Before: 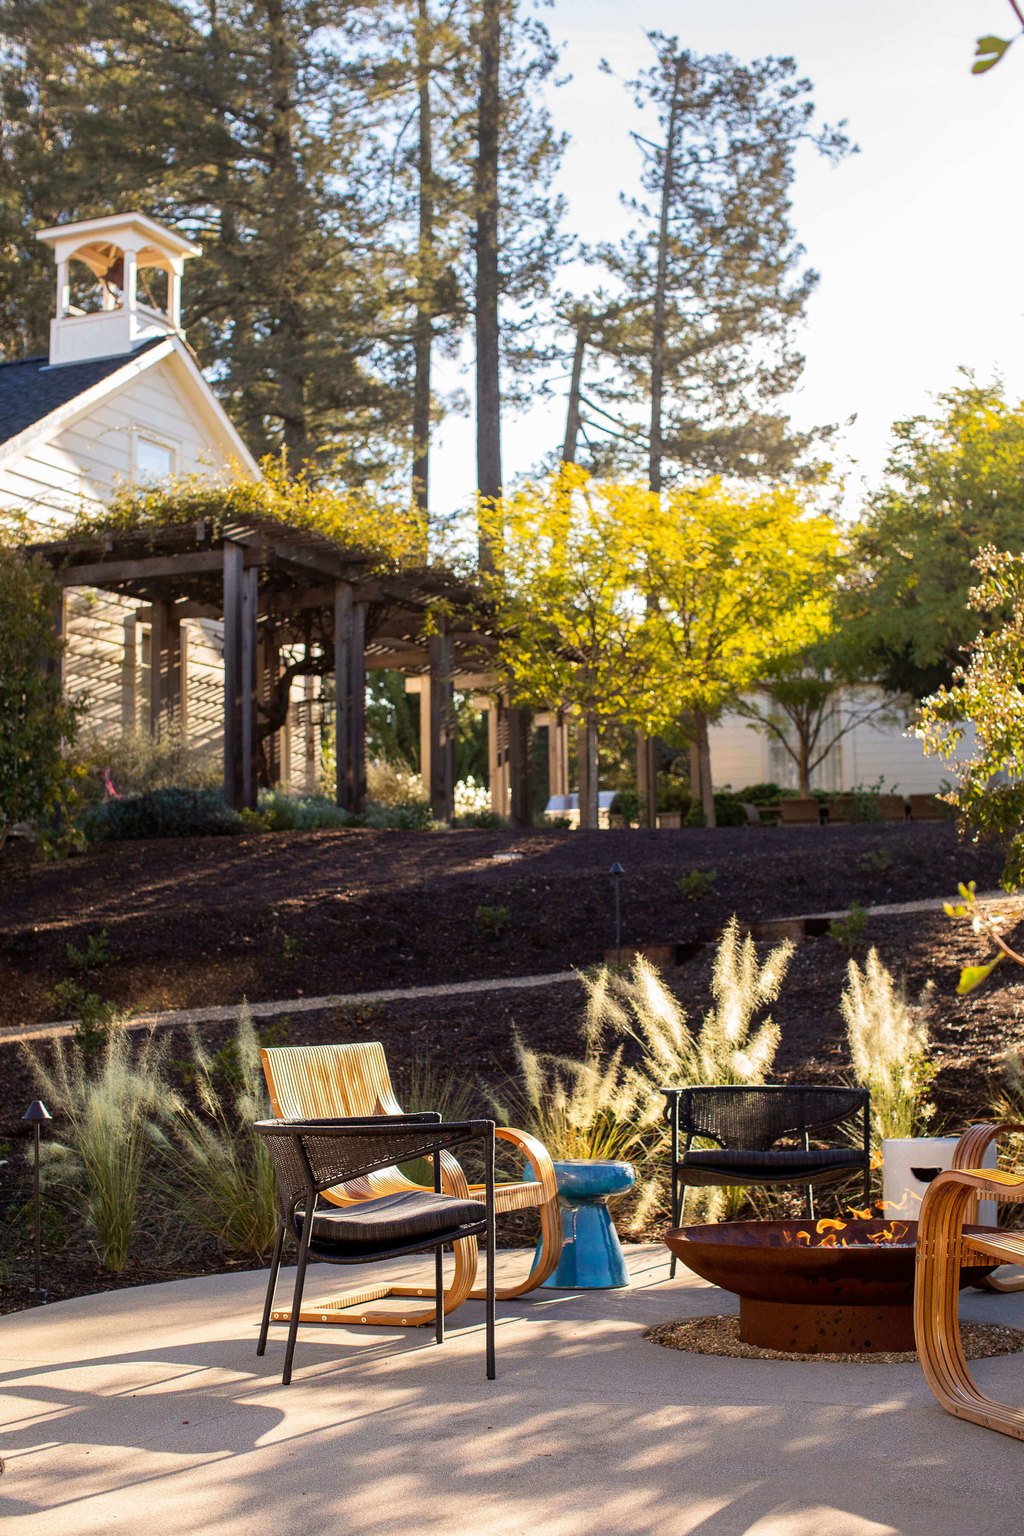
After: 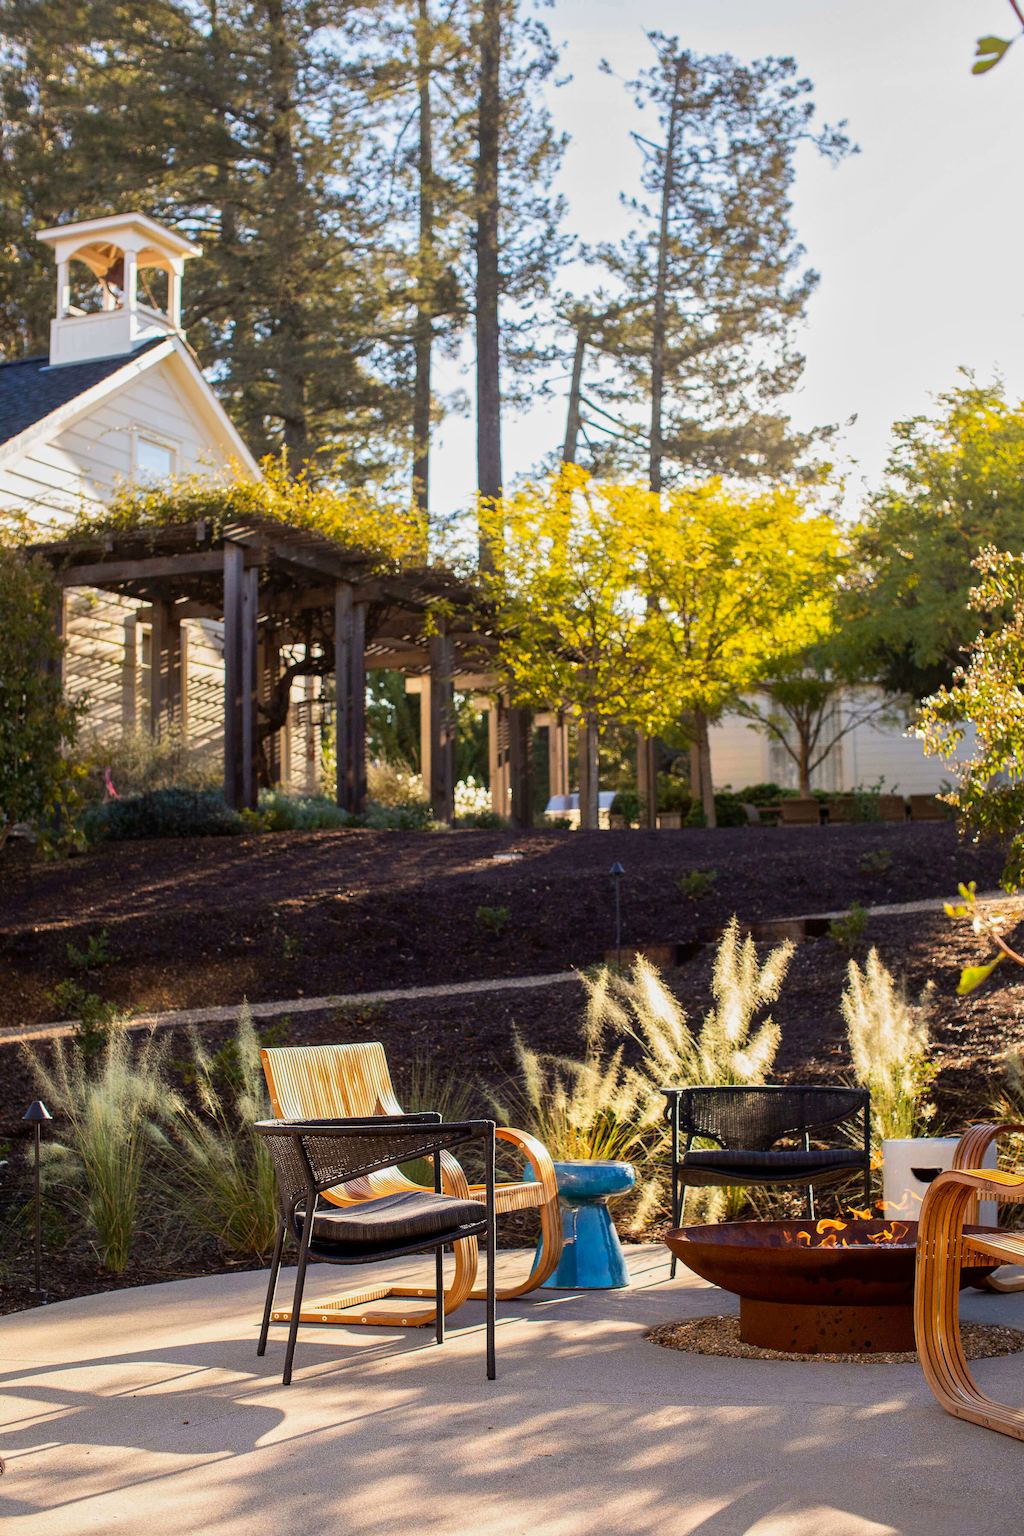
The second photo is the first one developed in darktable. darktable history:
tone equalizer: -8 EV -0.002 EV, -7 EV 0.005 EV, -6 EV -0.009 EV, -5 EV 0.011 EV, -4 EV -0.012 EV, -3 EV 0.007 EV, -2 EV -0.062 EV, -1 EV -0.293 EV, +0 EV -0.582 EV, smoothing diameter 2%, edges refinement/feathering 20, mask exposure compensation -1.57 EV, filter diffusion 5
color contrast: green-magenta contrast 1.1, blue-yellow contrast 1.1, unbound 0
